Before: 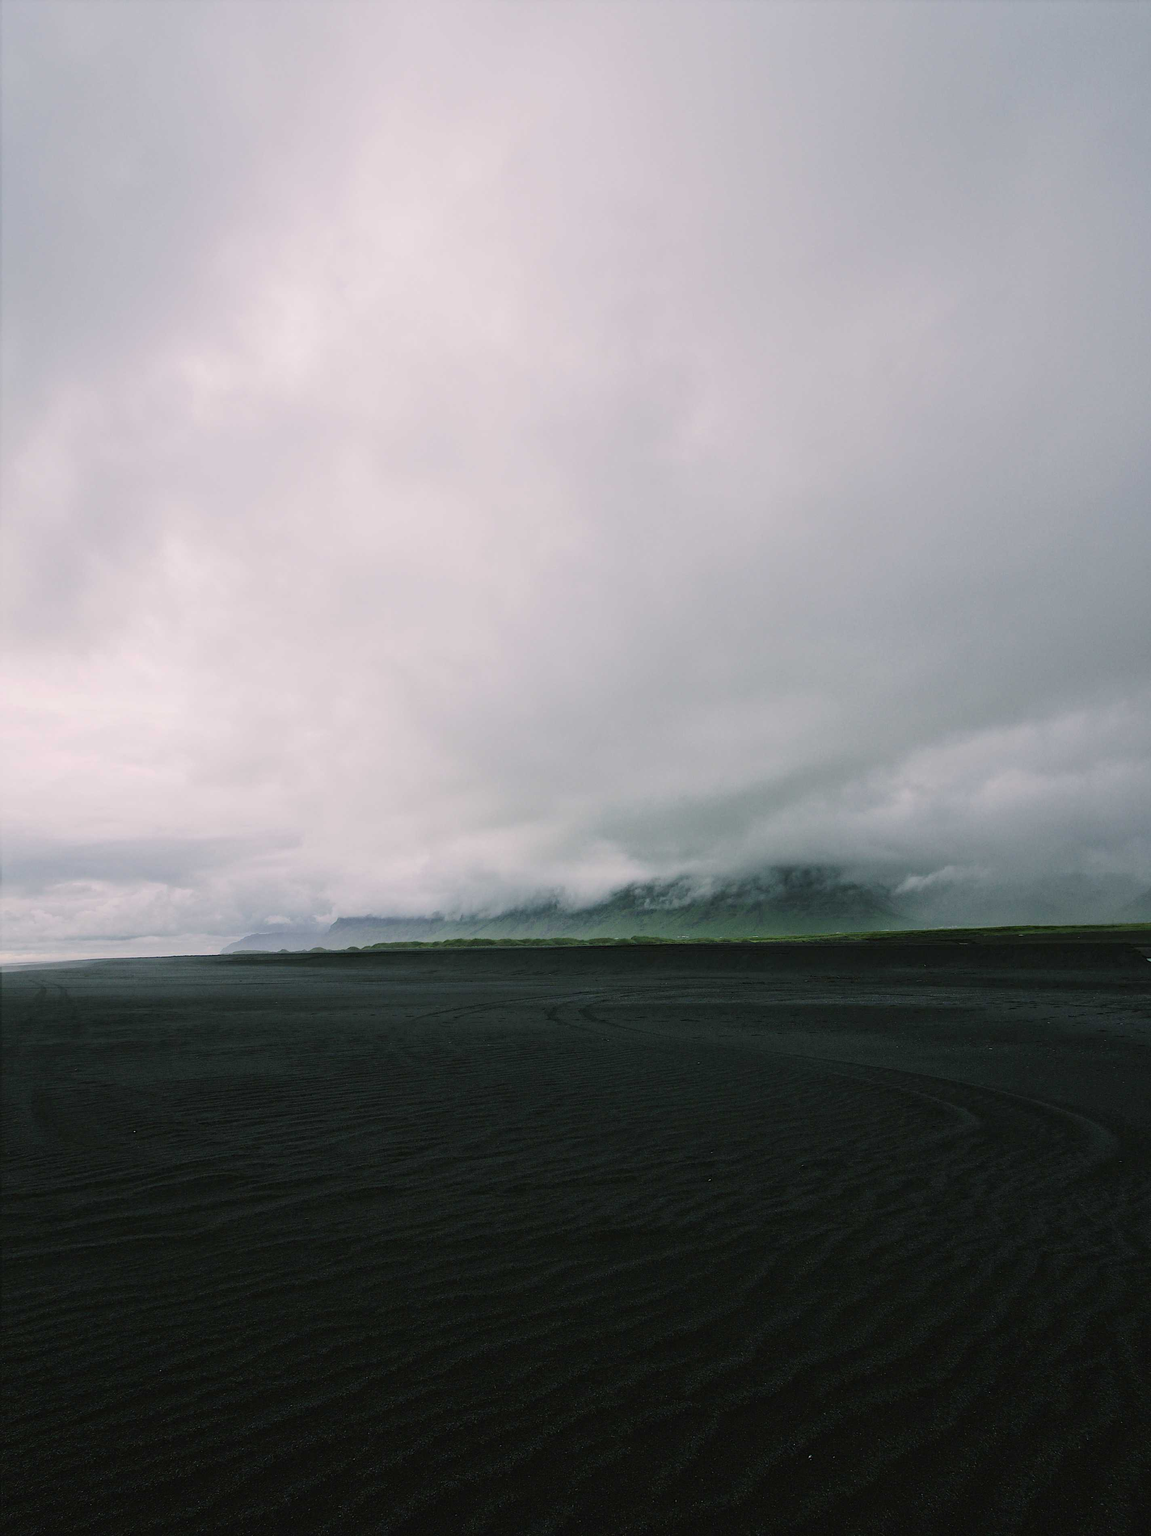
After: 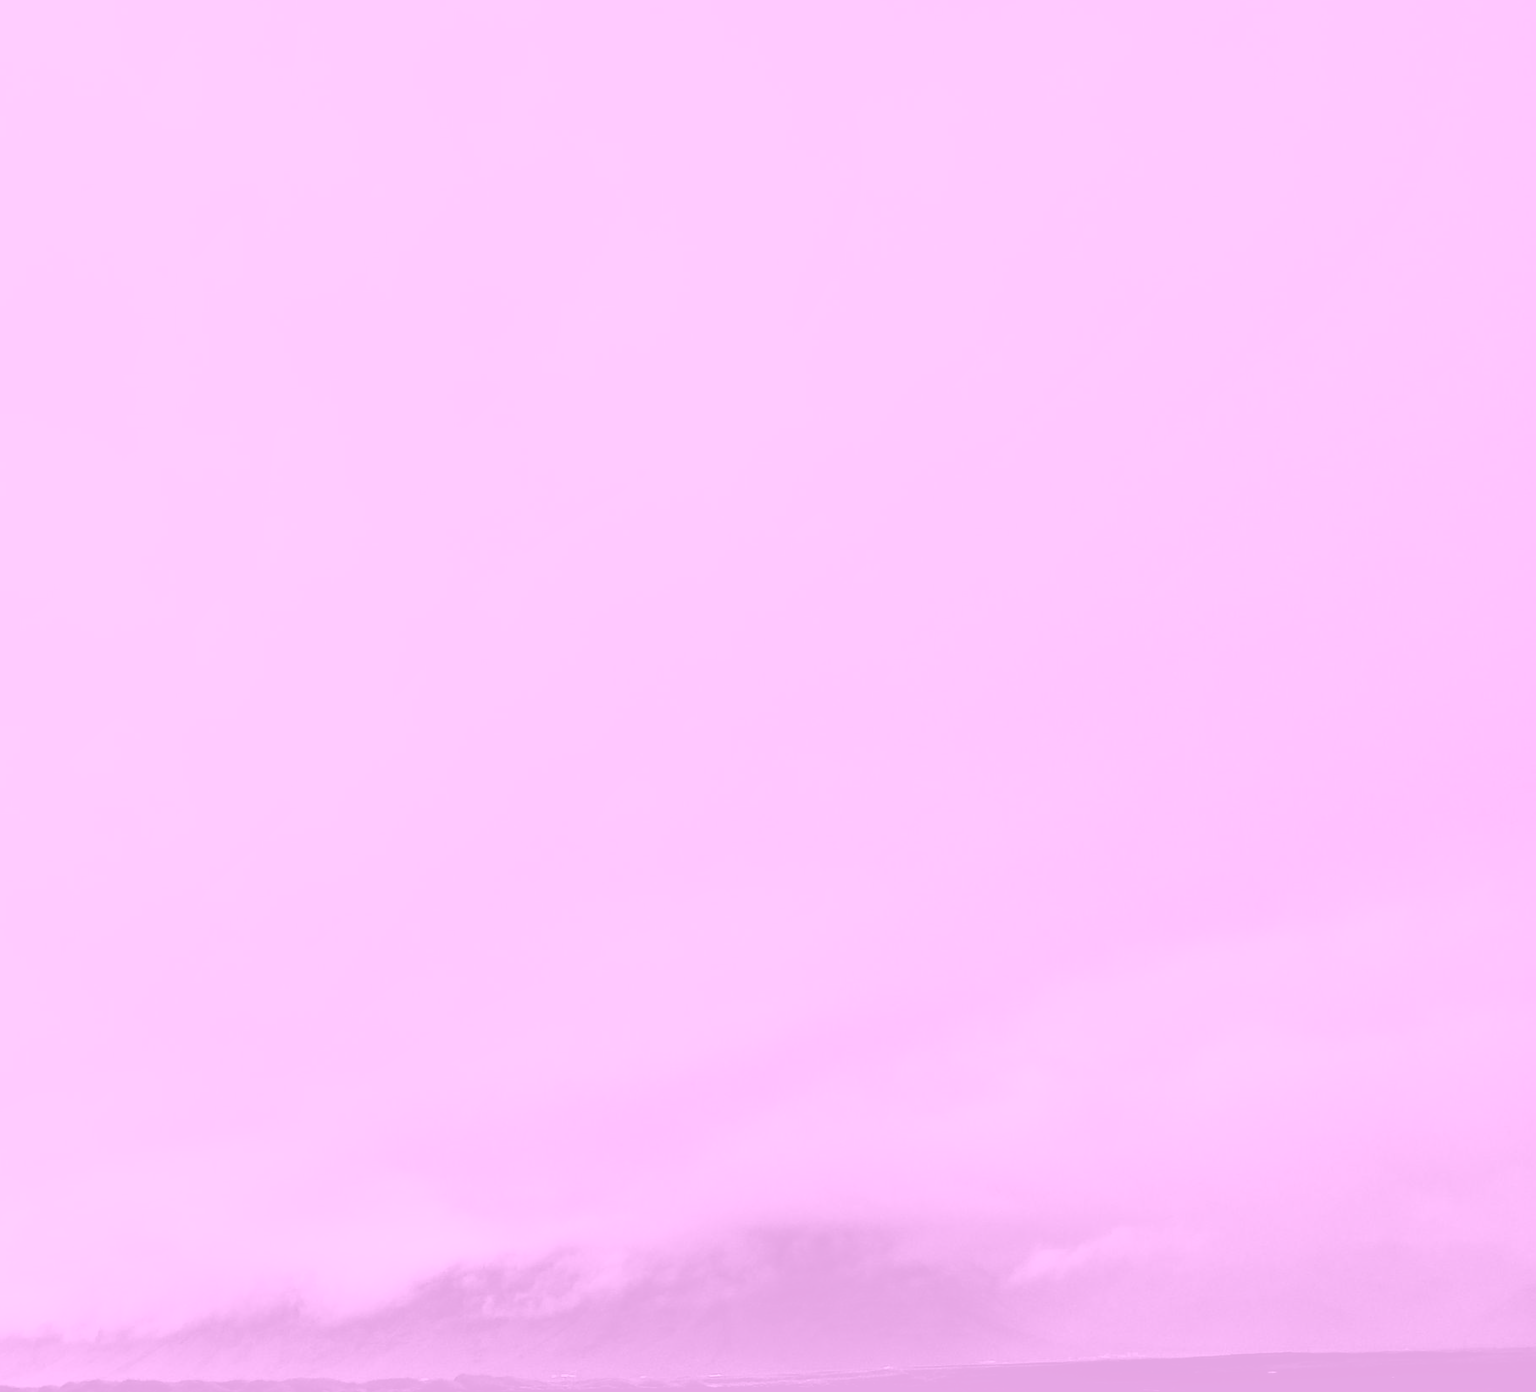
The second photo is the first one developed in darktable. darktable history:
crop: left 36.005%, top 18.293%, right 0.31%, bottom 38.444%
tone curve: curves: ch0 [(0, 0.23) (0.125, 0.207) (0.245, 0.227) (0.736, 0.695) (1, 0.824)], color space Lab, independent channels, preserve colors none
shadows and highlights: soften with gaussian
exposure: compensate highlight preservation false
colorize: hue 331.2°, saturation 75%, source mix 30.28%, lightness 70.52%, version 1
white balance: red 1.123, blue 0.83
contrast equalizer: octaves 7, y [[0.502, 0.505, 0.512, 0.529, 0.564, 0.588], [0.5 ×6], [0.502, 0.505, 0.512, 0.529, 0.564, 0.588], [0, 0.001, 0.001, 0.004, 0.008, 0.011], [0, 0.001, 0.001, 0.004, 0.008, 0.011]], mix -1
